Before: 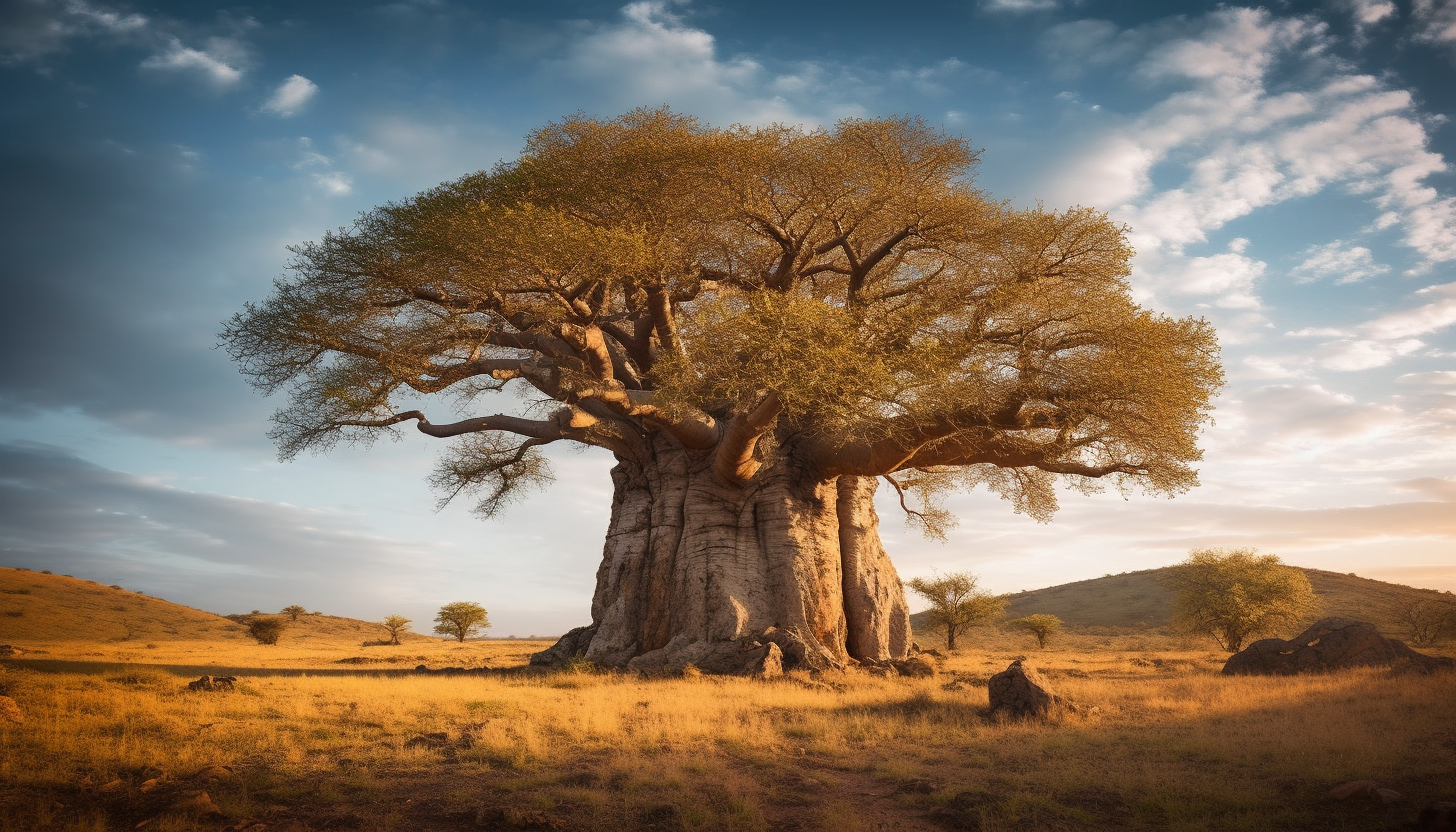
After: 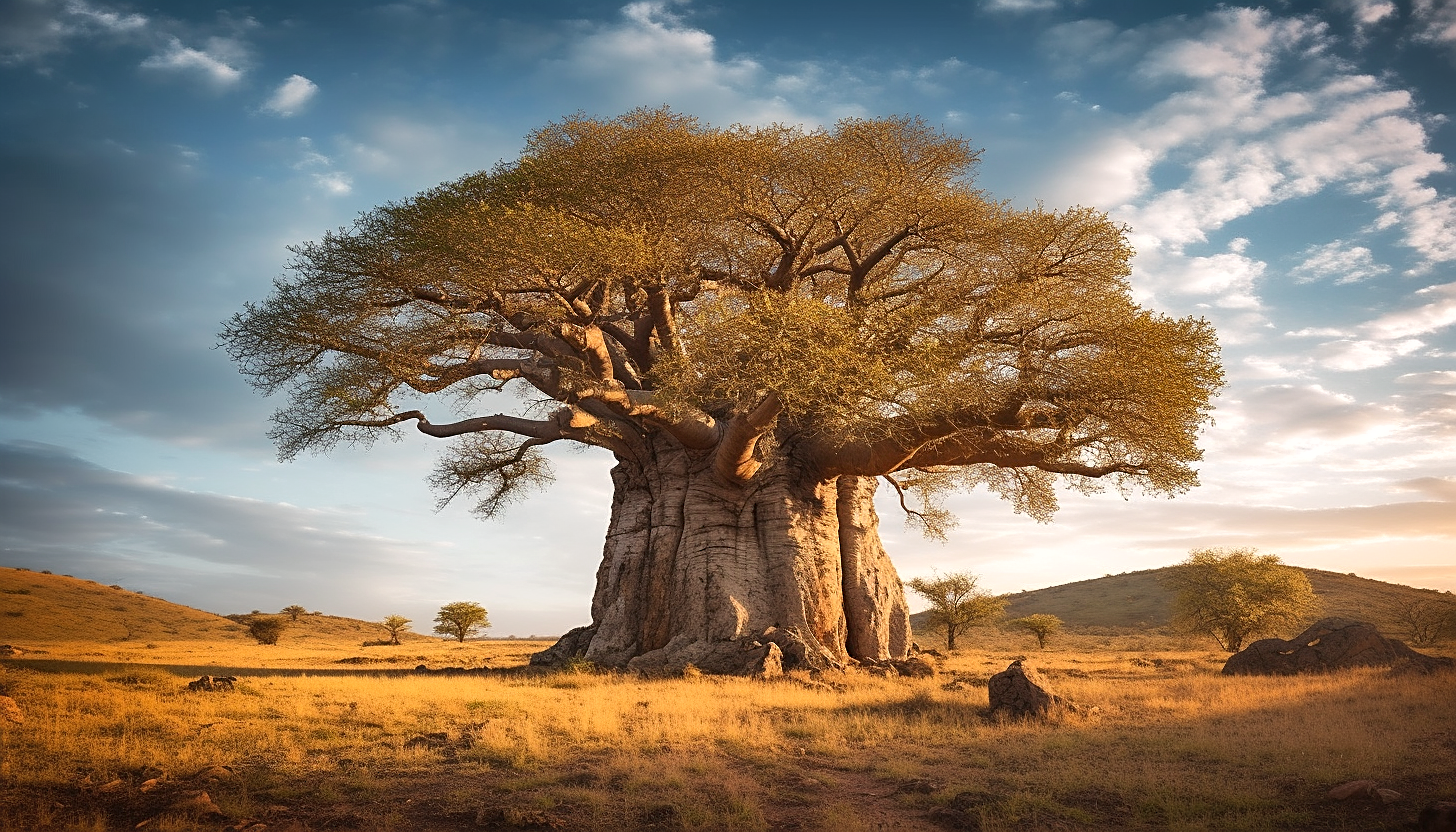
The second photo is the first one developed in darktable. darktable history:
shadows and highlights: low approximation 0.01, soften with gaussian
sharpen: on, module defaults
levels: levels [0, 0.476, 0.951]
